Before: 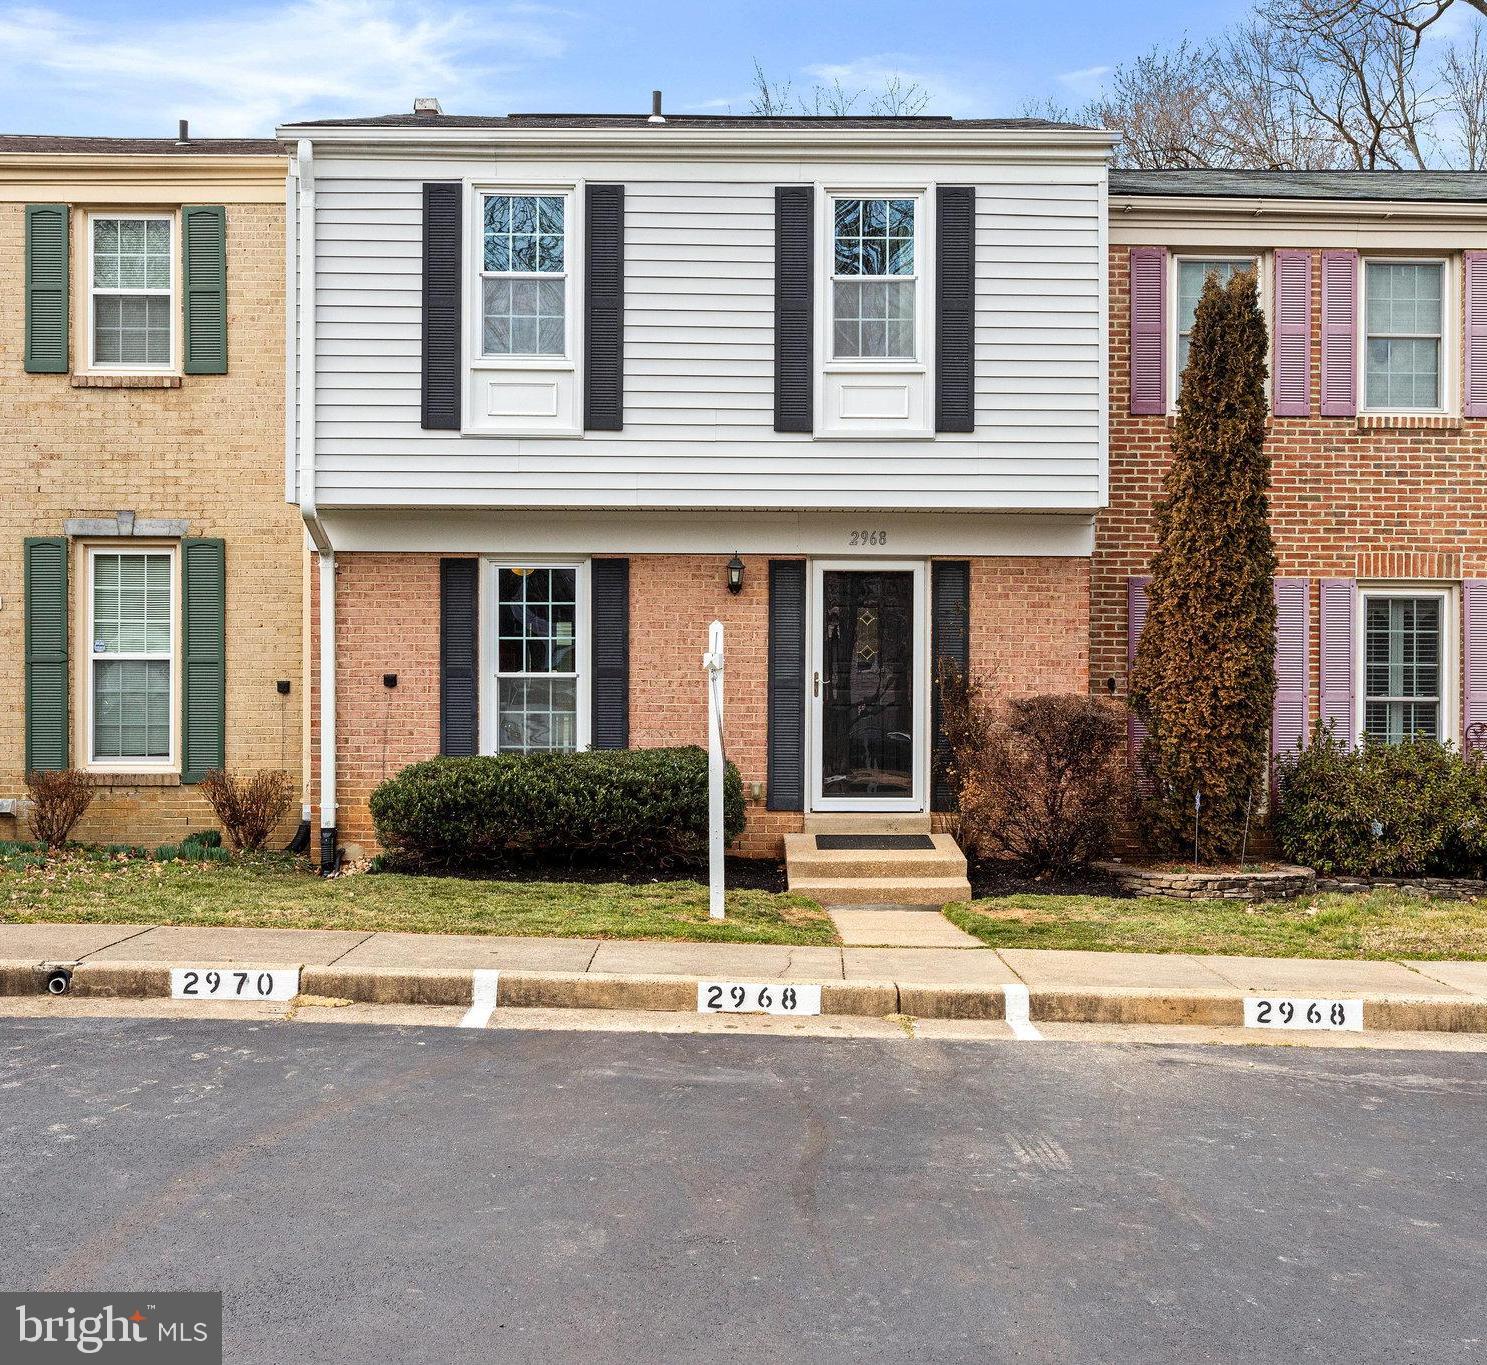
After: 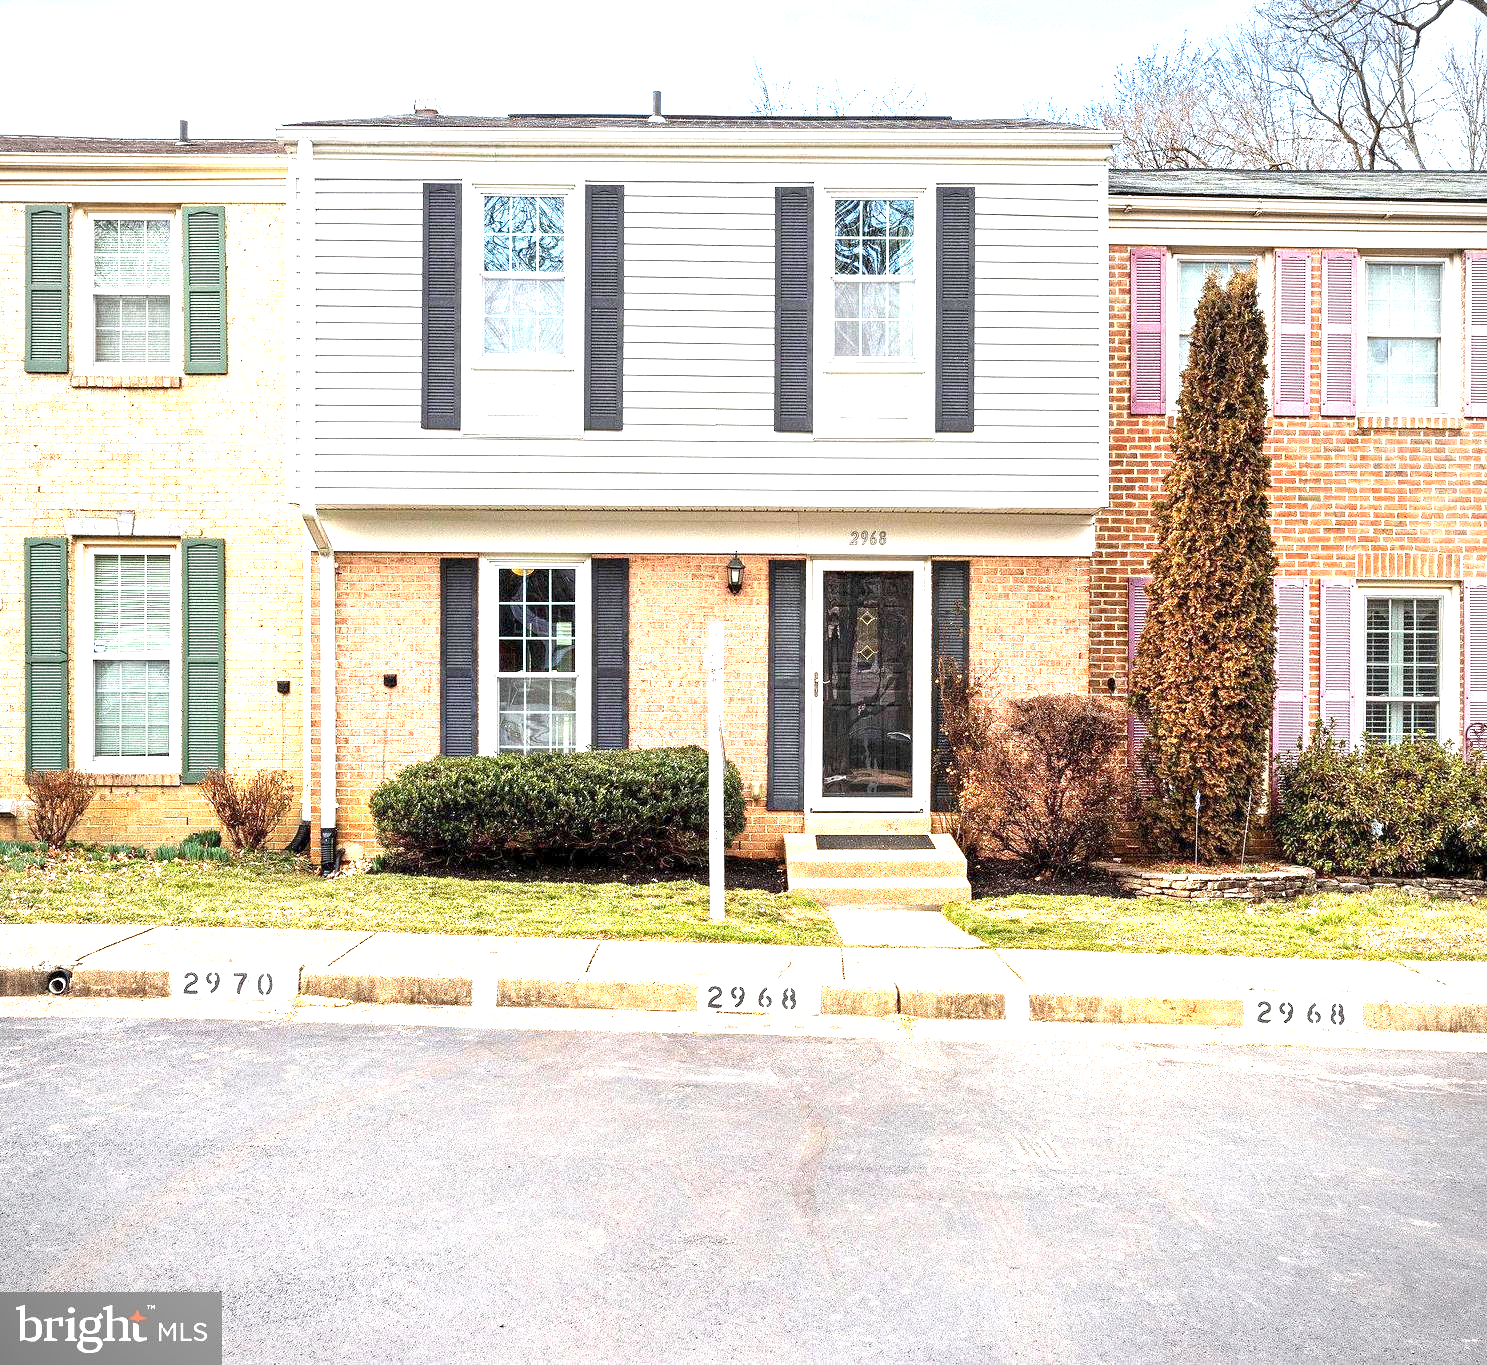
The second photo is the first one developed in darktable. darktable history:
exposure: black level correction 0.001, exposure 1.735 EV, compensate highlight preservation false
vignetting: fall-off start 92.6%, brightness -0.52, saturation -0.51, center (-0.012, 0)
